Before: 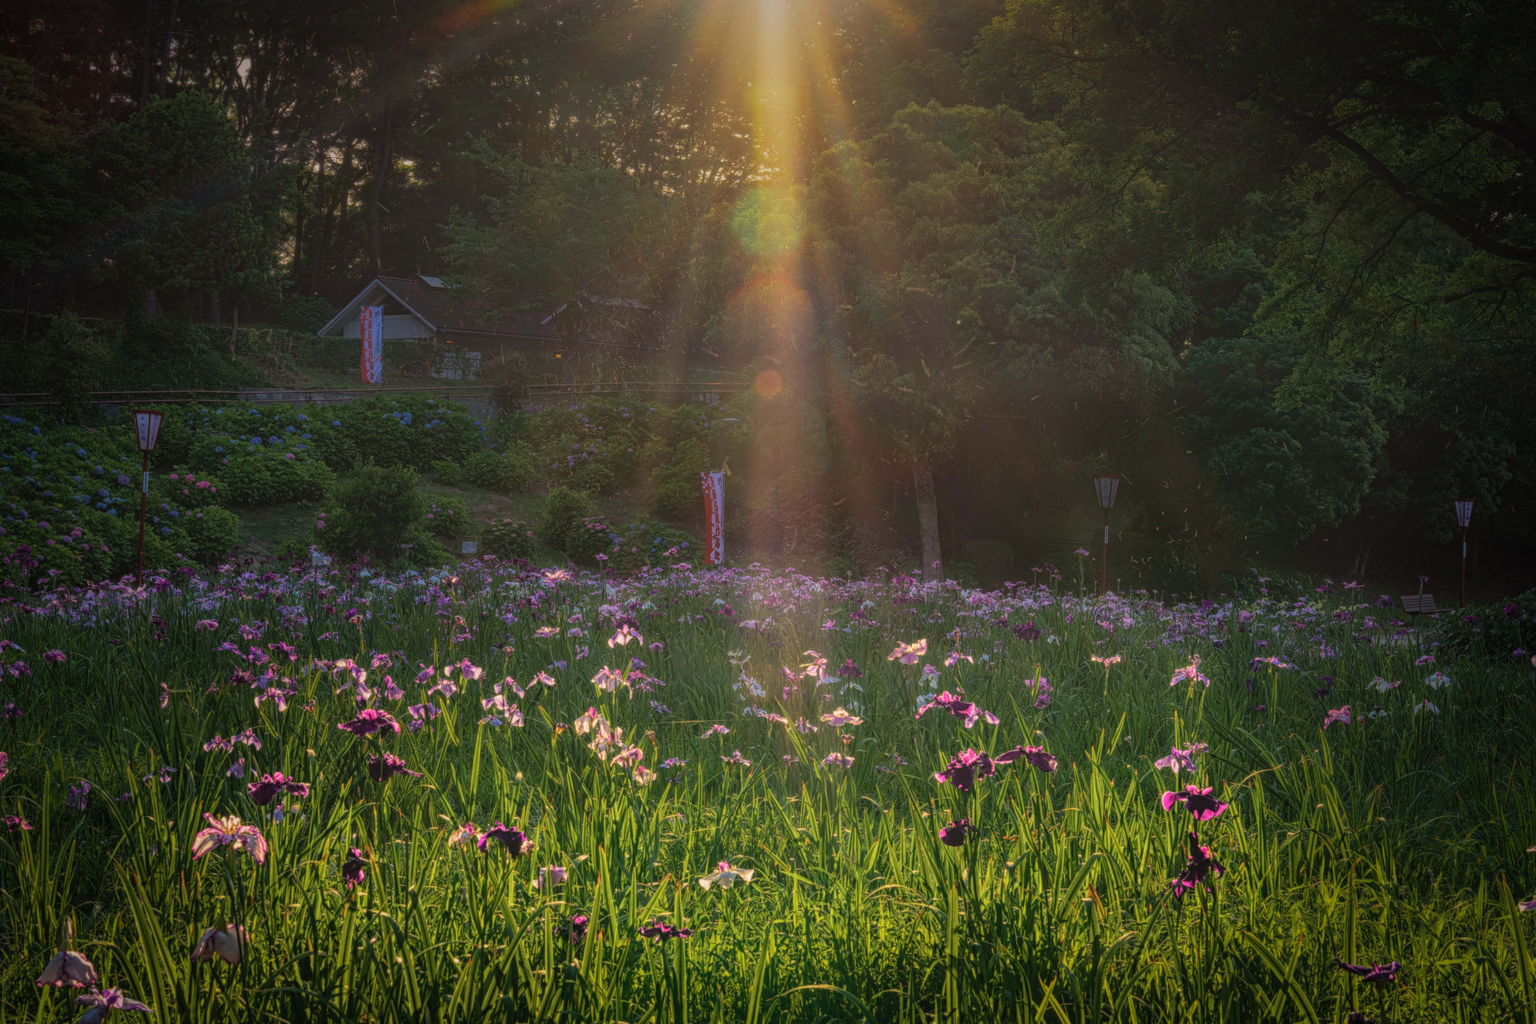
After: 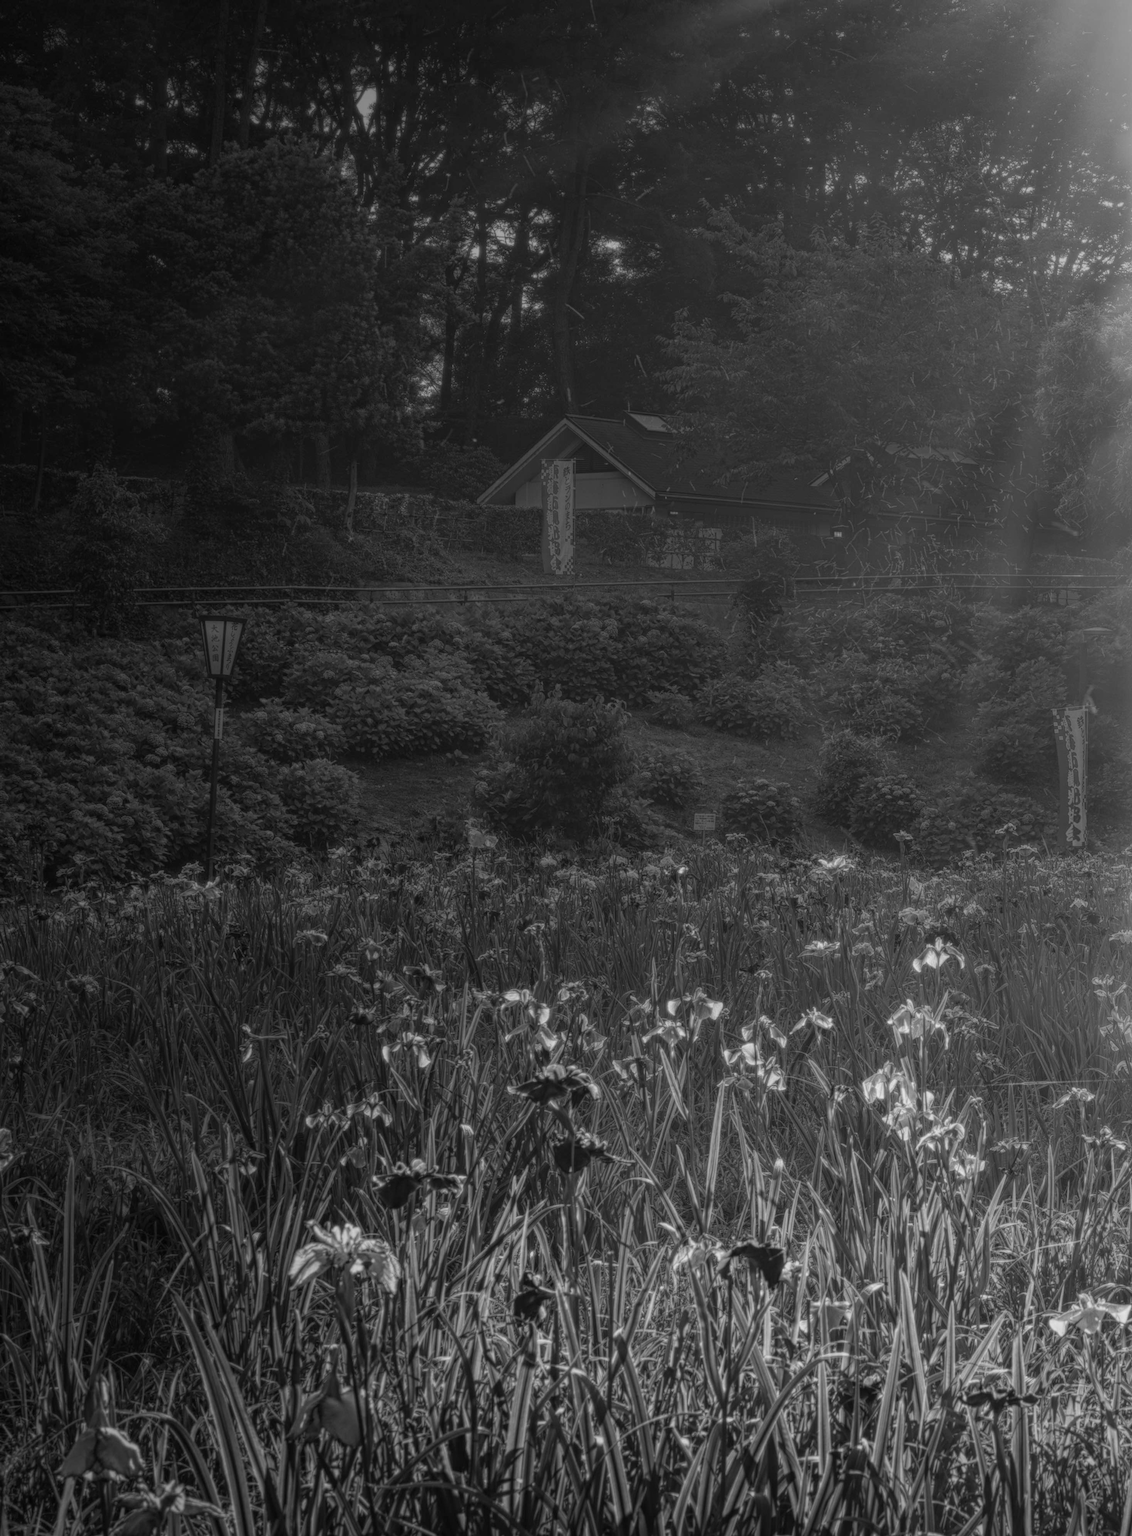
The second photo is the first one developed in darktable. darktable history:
velvia: on, module defaults
monochrome: a -71.75, b 75.82
crop and rotate: left 0%, top 0%, right 50.845%
